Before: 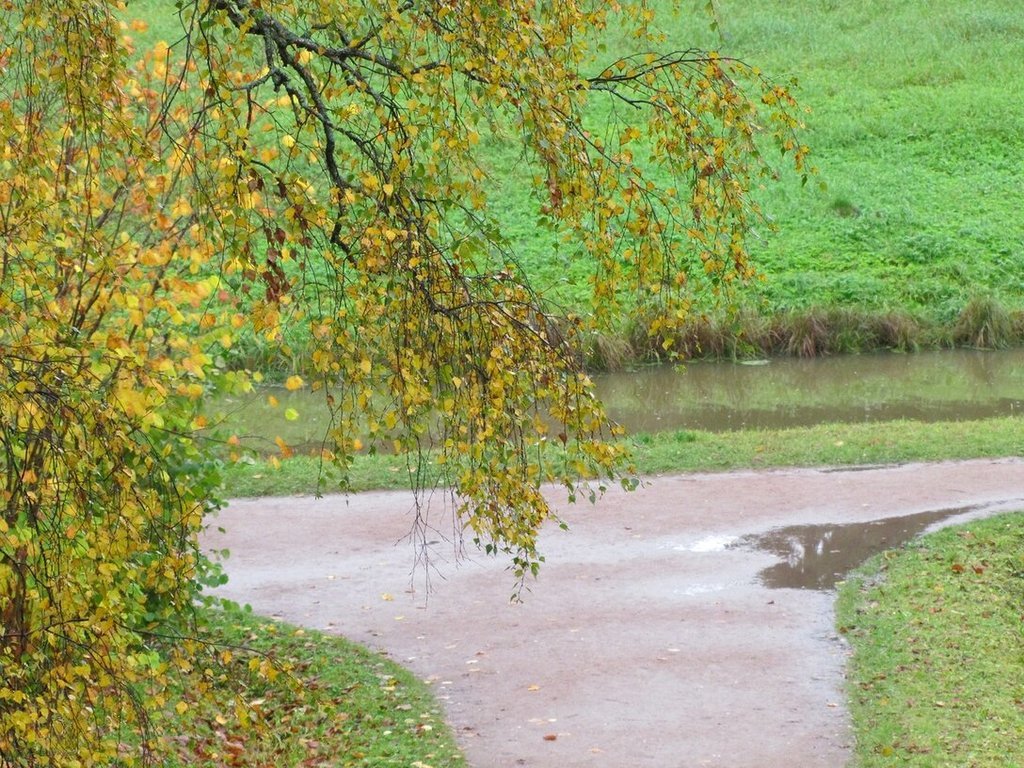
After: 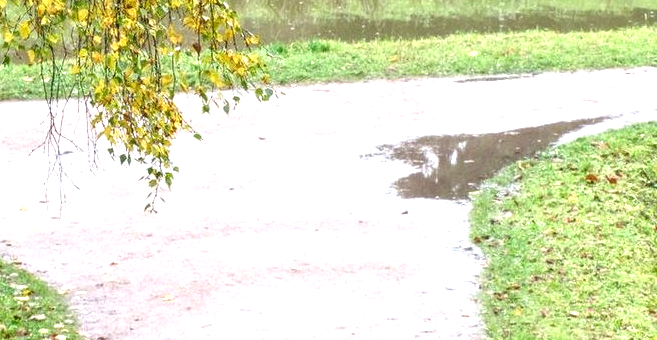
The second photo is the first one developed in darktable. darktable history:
crop and rotate: left 35.755%, top 50.819%, bottom 4.867%
exposure: black level correction 0, exposure 0.897 EV, compensate highlight preservation false
local contrast: highlights 23%, detail 150%
